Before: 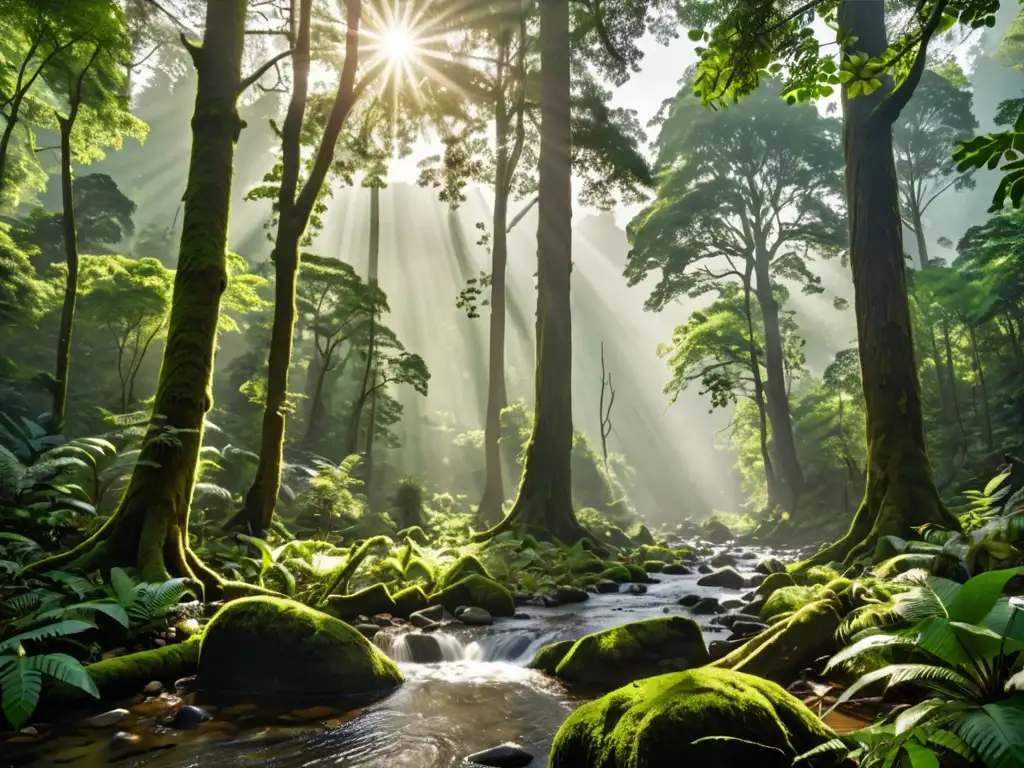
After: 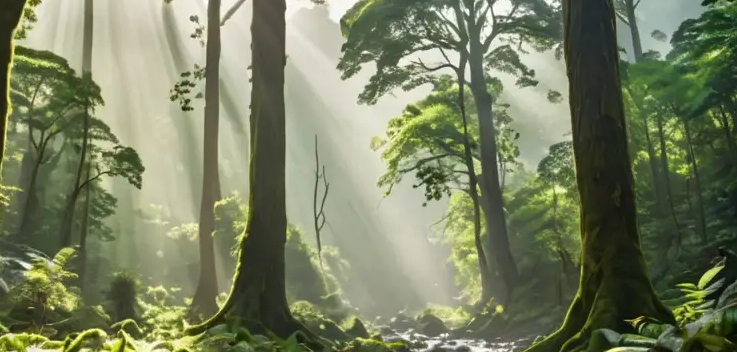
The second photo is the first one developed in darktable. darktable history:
vignetting: fall-off start 97.23%, saturation -0.024, center (-0.033, -0.042), width/height ratio 1.179, unbound false
crop and rotate: left 27.938%, top 27.046%, bottom 27.046%
